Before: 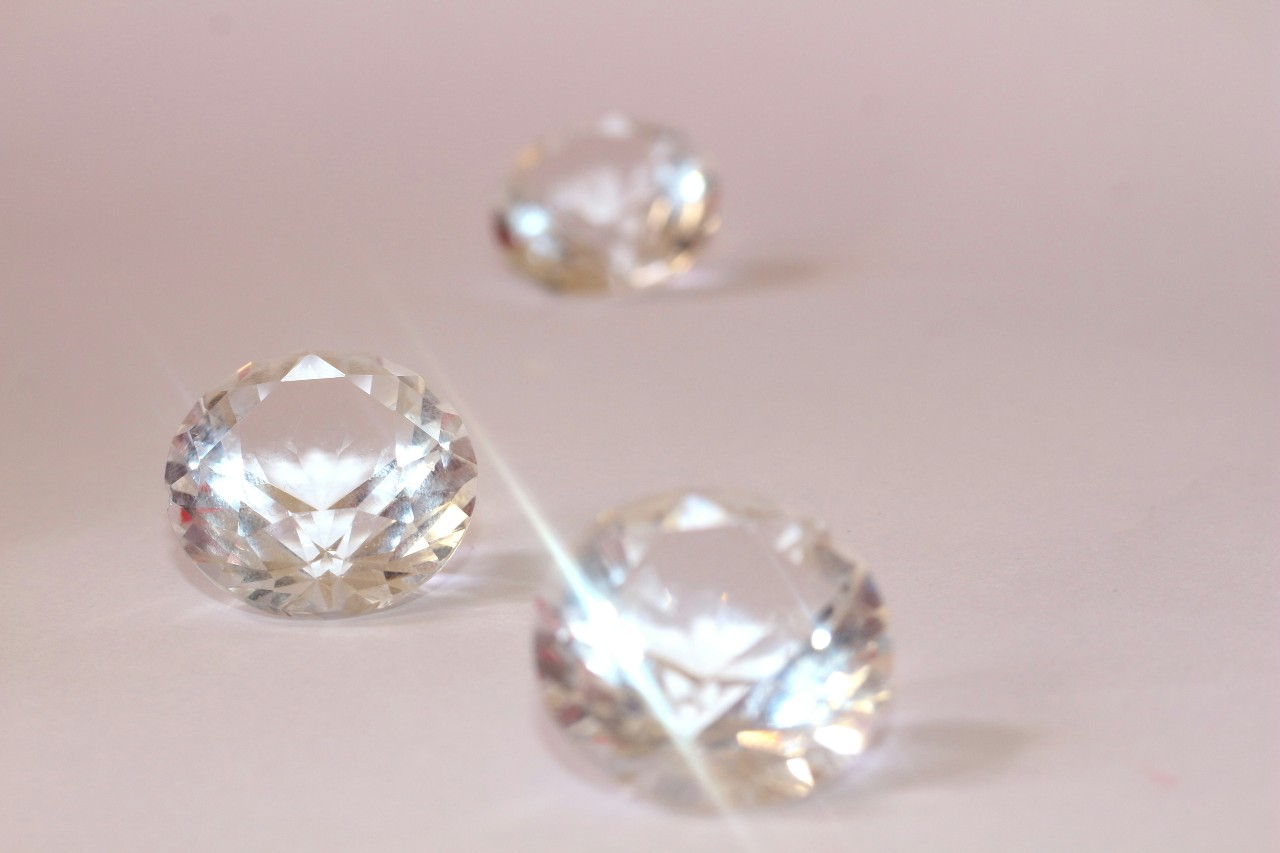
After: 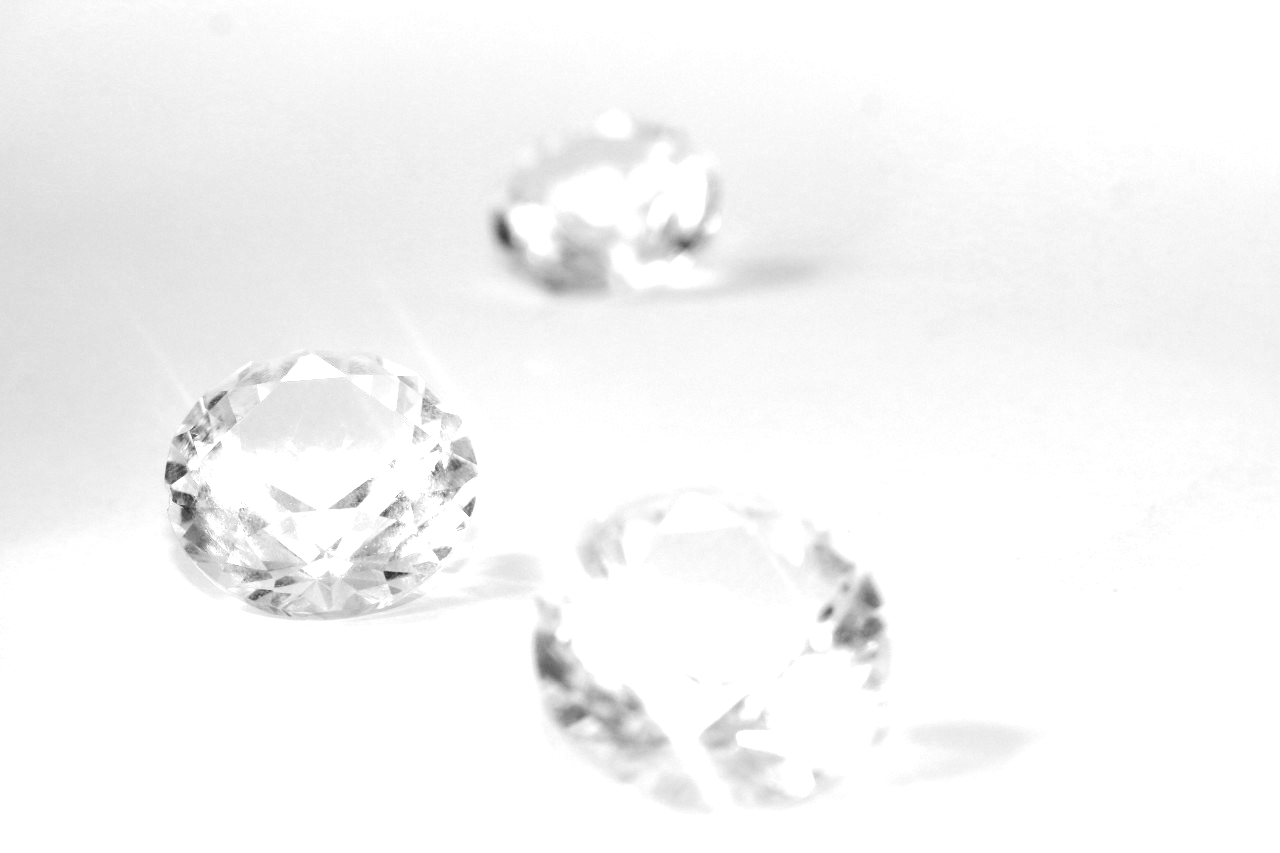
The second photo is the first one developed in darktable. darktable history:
color balance rgb: linear chroma grading › global chroma 40.15%, perceptual saturation grading › global saturation 60.58%, perceptual saturation grading › highlights 20.44%, perceptual saturation grading › shadows -50.36%, perceptual brilliance grading › highlights 2.19%, perceptual brilliance grading › mid-tones -50.36%, perceptual brilliance grading › shadows -50.36%
exposure: black level correction 0, exposure 1 EV, compensate exposure bias true, compensate highlight preservation false
monochrome: on, module defaults
color correction: highlights a* -10.77, highlights b* 9.8, saturation 1.72
